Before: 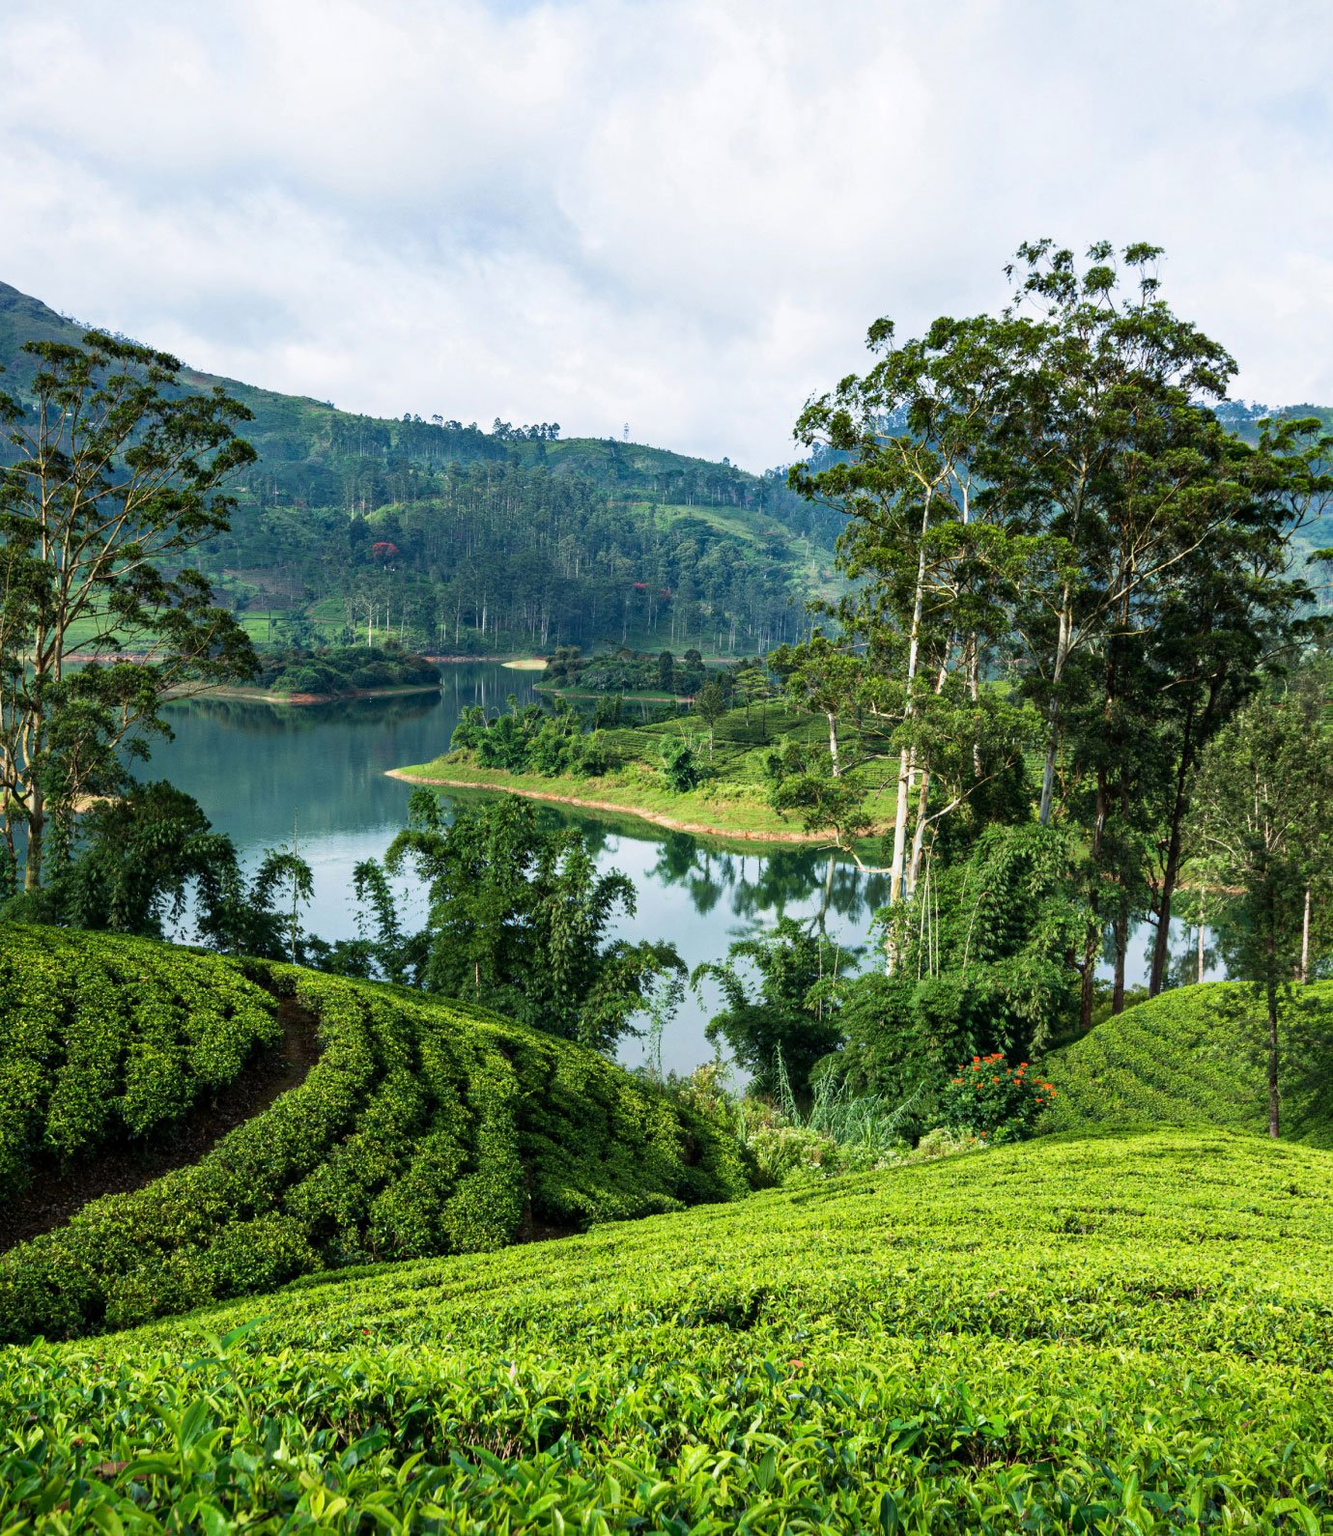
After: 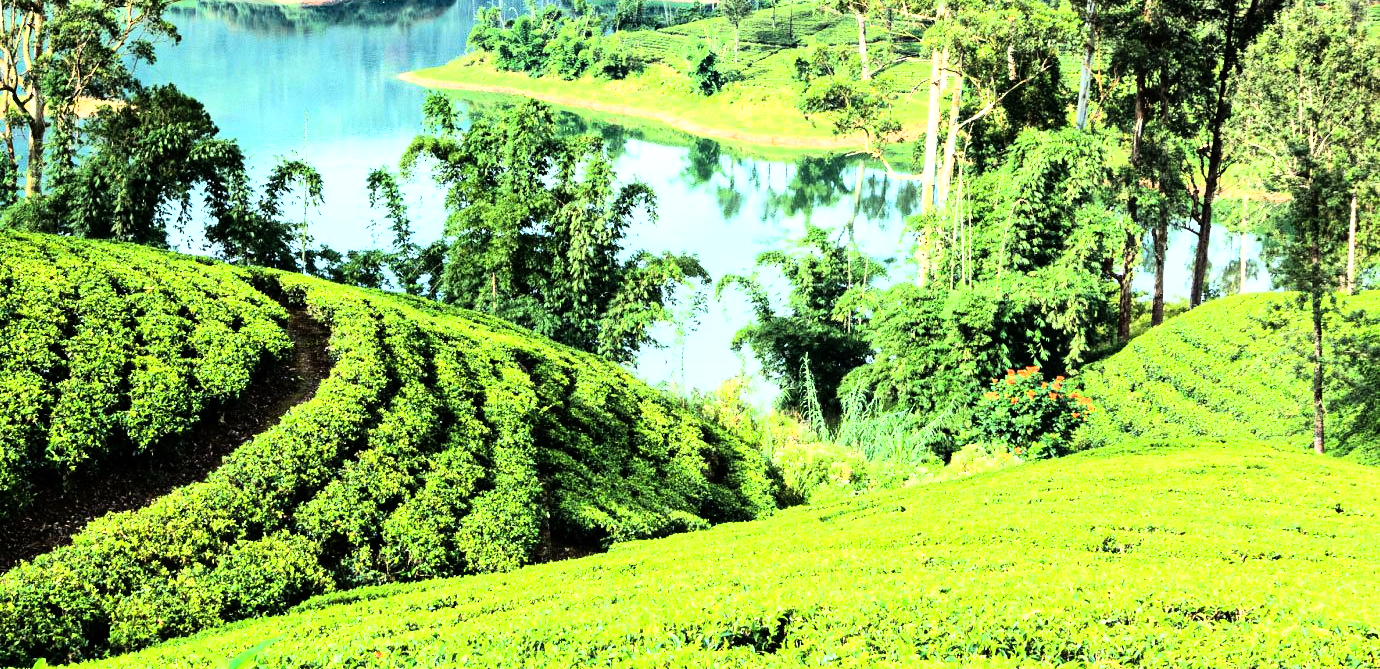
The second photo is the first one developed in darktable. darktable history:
rgb curve: curves: ch0 [(0, 0) (0.21, 0.15) (0.24, 0.21) (0.5, 0.75) (0.75, 0.96) (0.89, 0.99) (1, 1)]; ch1 [(0, 0.02) (0.21, 0.13) (0.25, 0.2) (0.5, 0.67) (0.75, 0.9) (0.89, 0.97) (1, 1)]; ch2 [(0, 0.02) (0.21, 0.13) (0.25, 0.2) (0.5, 0.67) (0.75, 0.9) (0.89, 0.97) (1, 1)], compensate middle gray true
exposure: black level correction 0, exposure 1.2 EV, compensate exposure bias true, compensate highlight preservation false
crop: top 45.551%, bottom 12.262%
